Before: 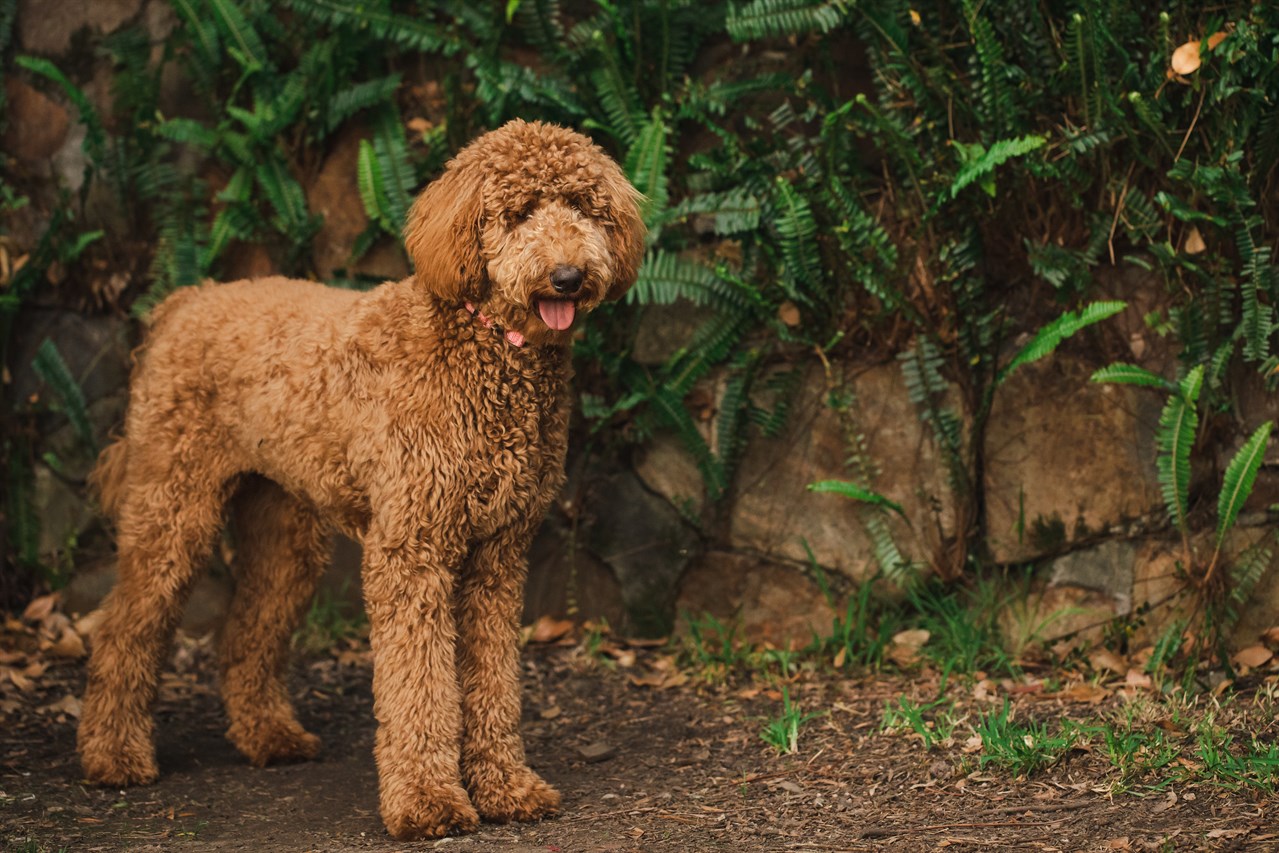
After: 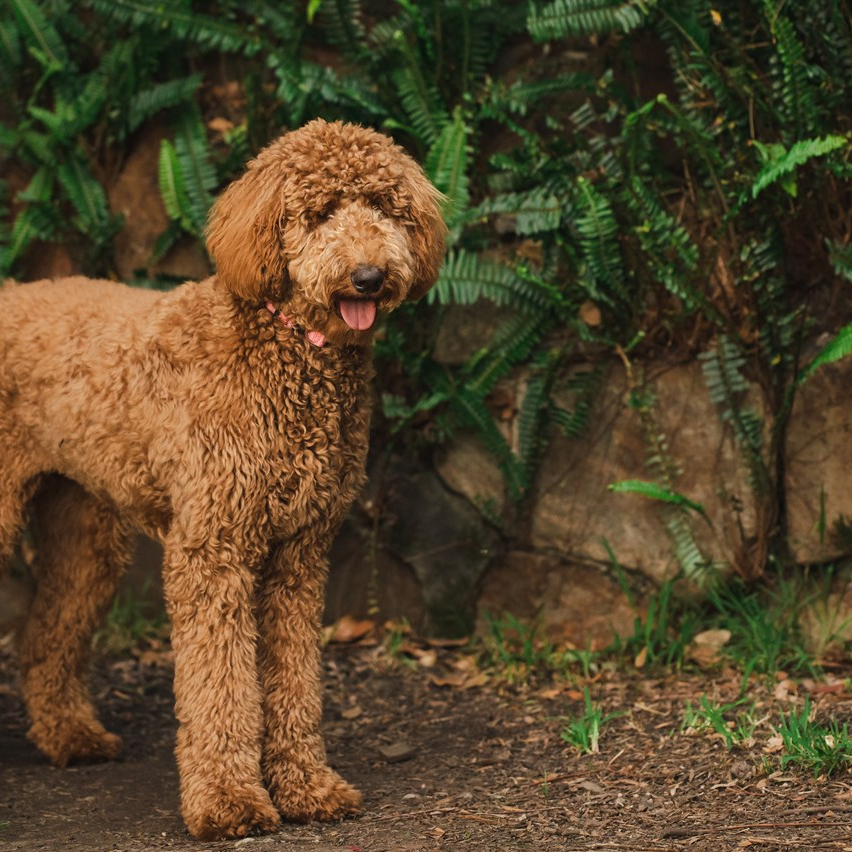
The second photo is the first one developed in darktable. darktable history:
crop and rotate: left 15.565%, right 17.799%
